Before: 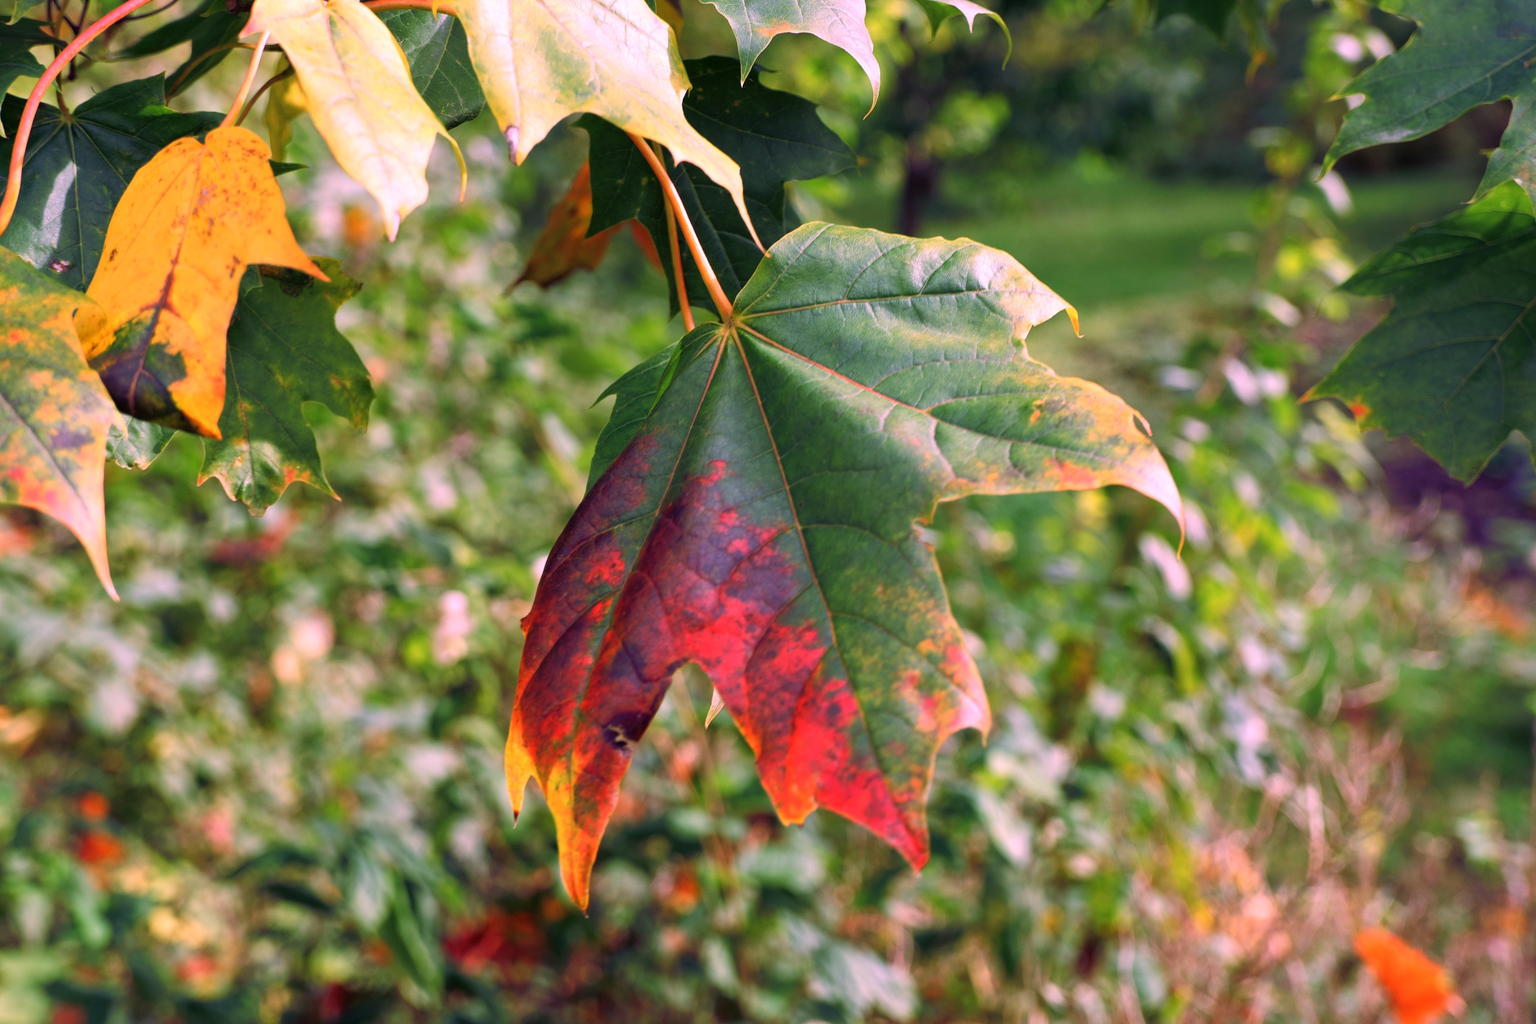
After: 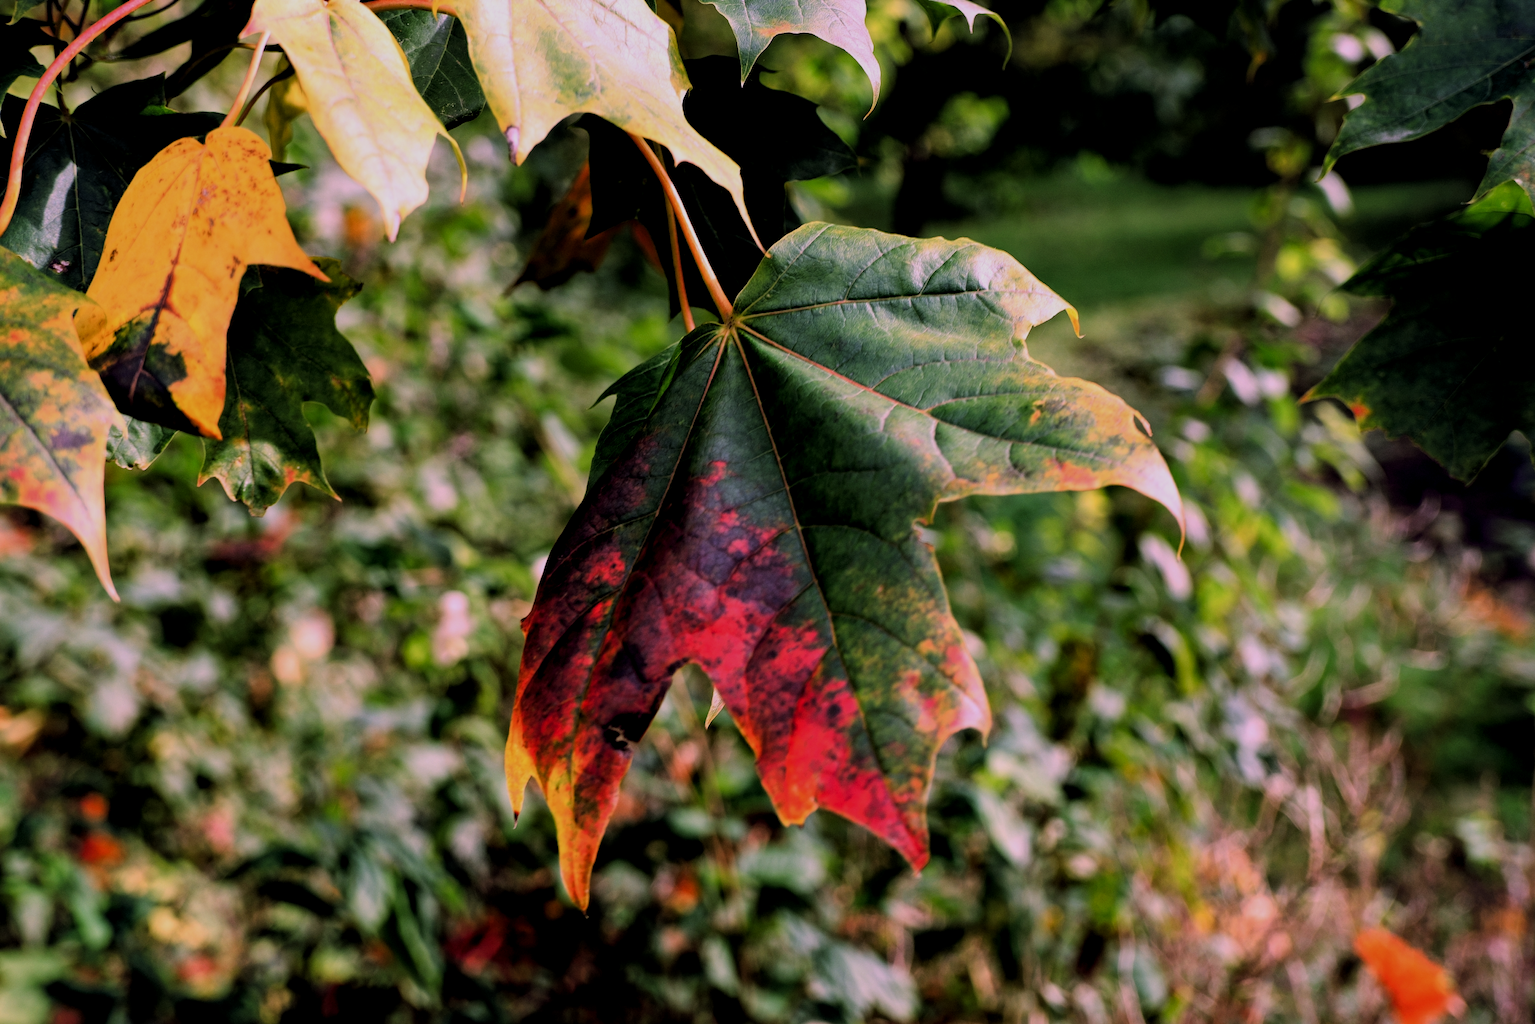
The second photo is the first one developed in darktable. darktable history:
color correction: saturation 1.1
local contrast: highlights 100%, shadows 100%, detail 120%, midtone range 0.2
filmic rgb: black relative exposure -4 EV, white relative exposure 3 EV, hardness 3.02, contrast 1.5
exposure: black level correction 0, exposure -0.721 EV, compensate highlight preservation false
